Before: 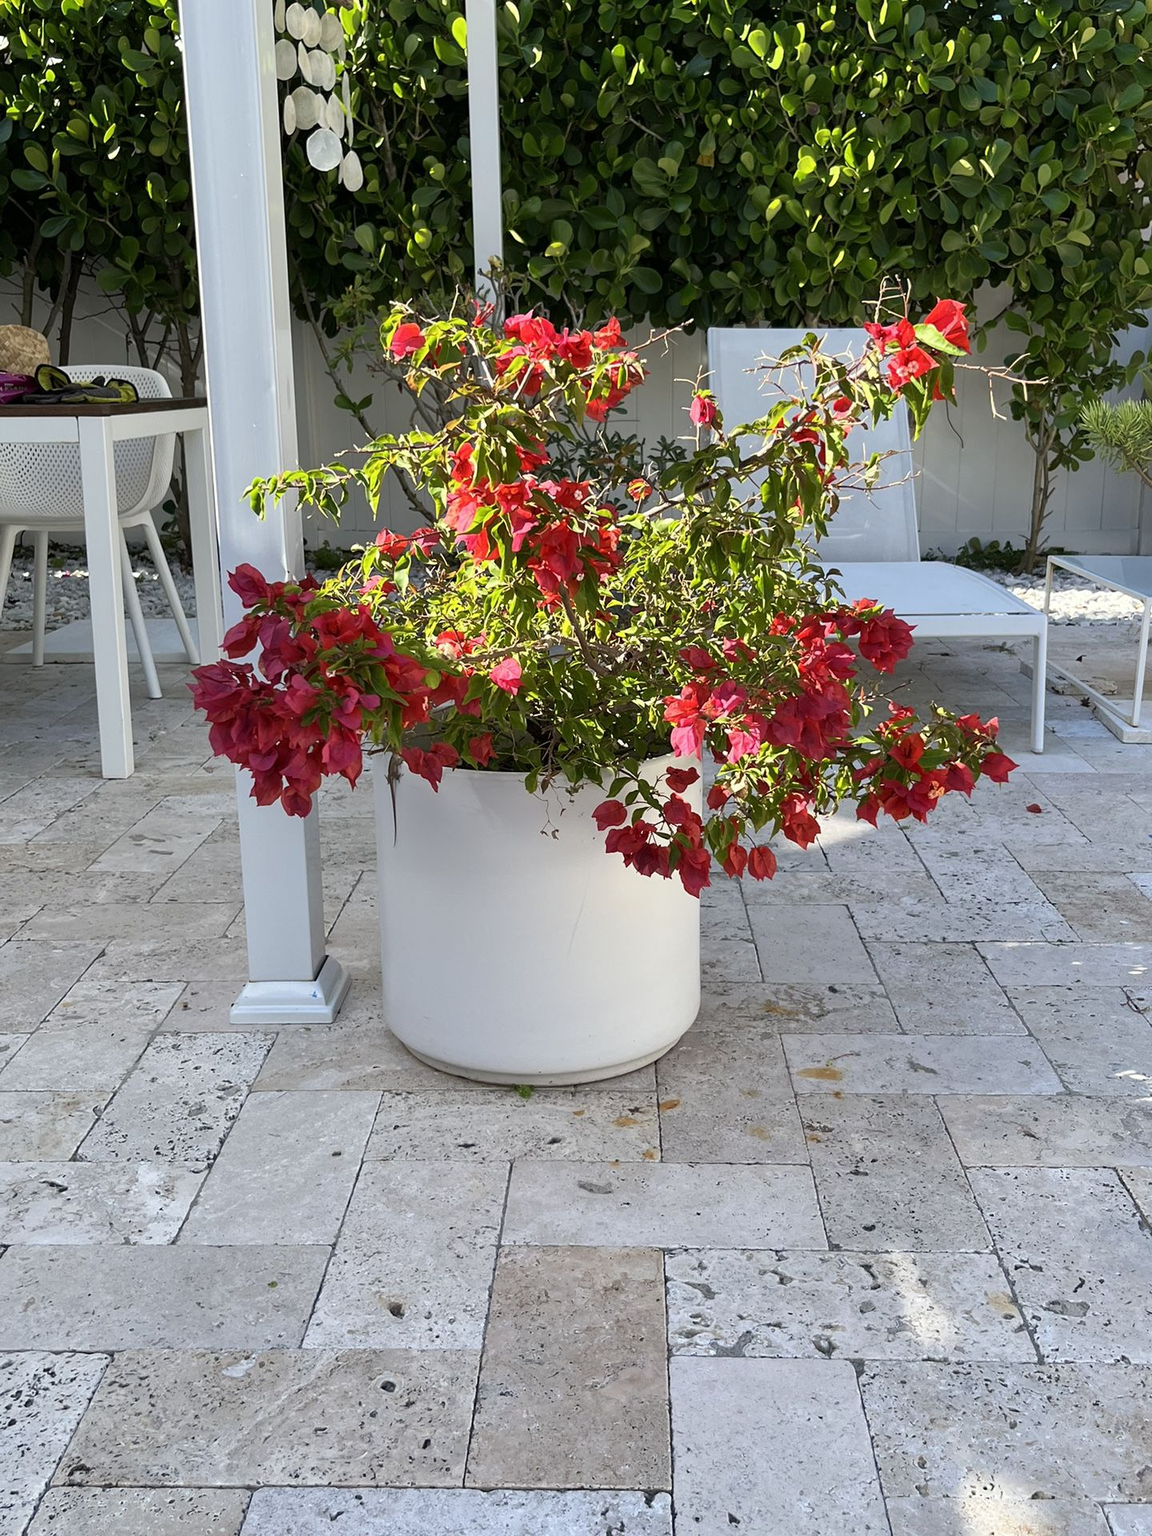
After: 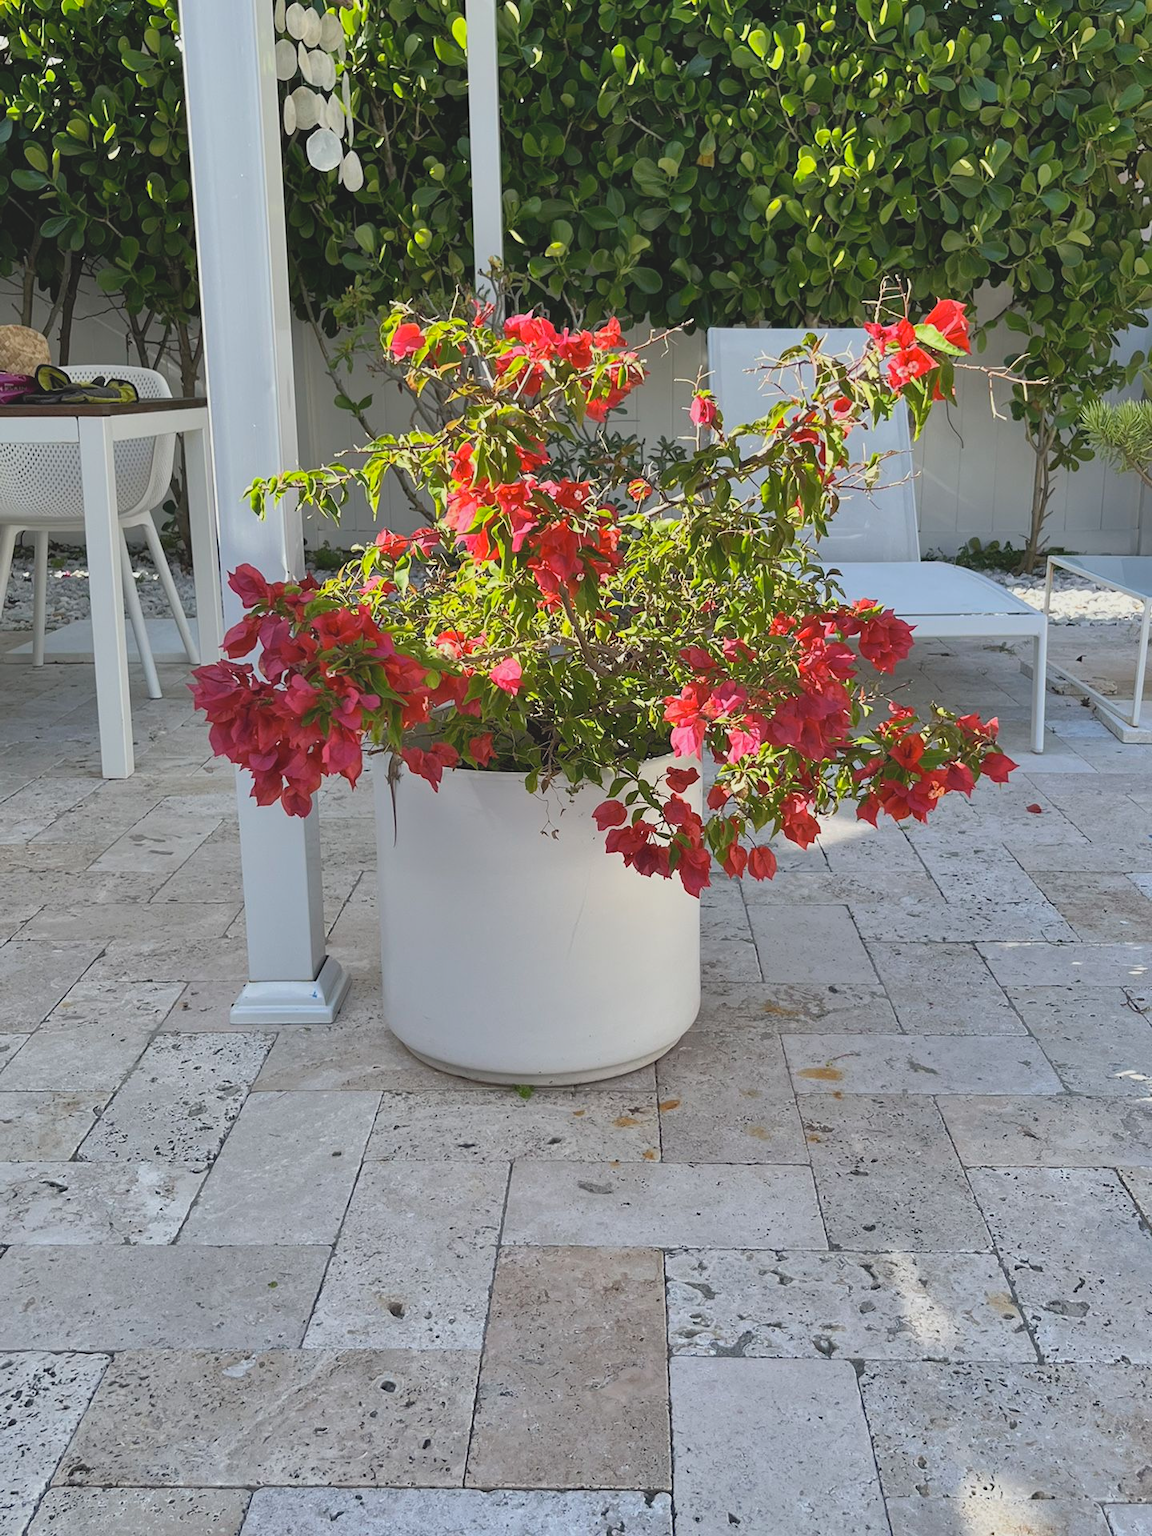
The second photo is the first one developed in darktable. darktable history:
shadows and highlights: shadows 43.43, white point adjustment -1.49, soften with gaussian
tone equalizer: edges refinement/feathering 500, mask exposure compensation -1.57 EV, preserve details no
contrast brightness saturation: contrast -0.159, brightness 0.054, saturation -0.12
